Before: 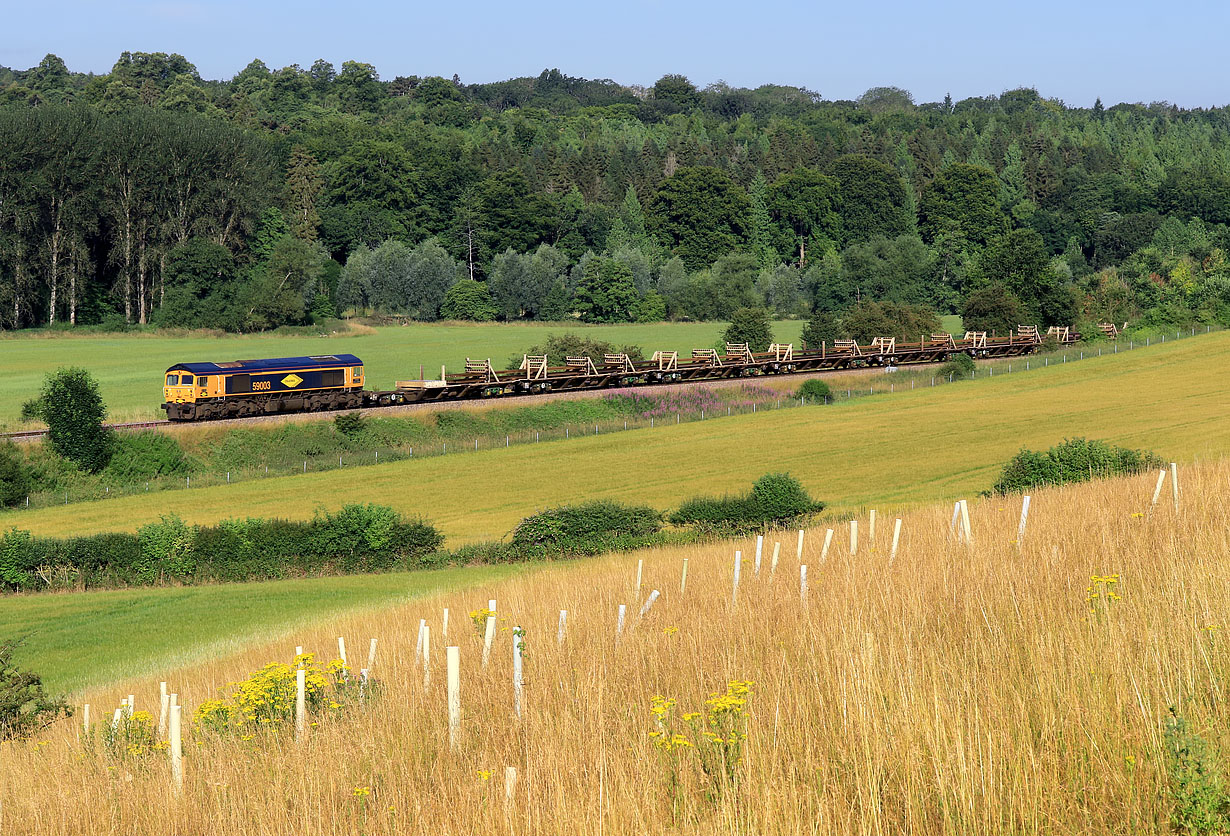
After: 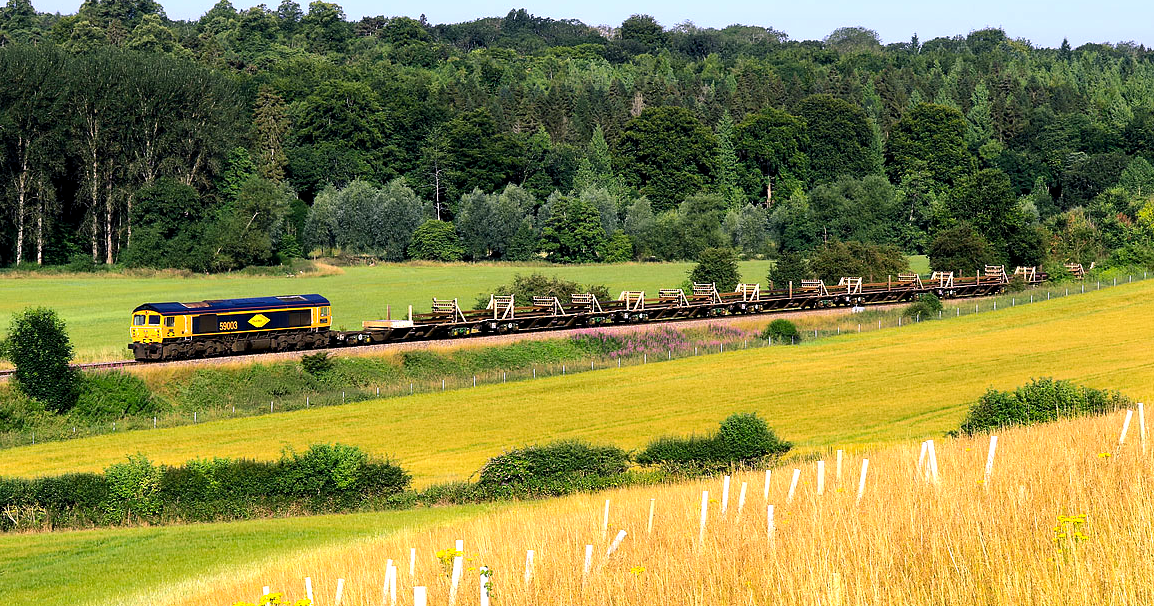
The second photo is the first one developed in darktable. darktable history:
crop: left 2.737%, top 7.287%, right 3.421%, bottom 20.179%
tone equalizer: -8 EV -0.75 EV, -7 EV -0.7 EV, -6 EV -0.6 EV, -5 EV -0.4 EV, -3 EV 0.4 EV, -2 EV 0.6 EV, -1 EV 0.7 EV, +0 EV 0.75 EV, edges refinement/feathering 500, mask exposure compensation -1.57 EV, preserve details no
color balance rgb: shadows lift › chroma 2%, shadows lift › hue 217.2°, power › chroma 0.25%, power › hue 60°, highlights gain › chroma 1.5%, highlights gain › hue 309.6°, global offset › luminance -0.25%, perceptual saturation grading › global saturation 15%, global vibrance 15%
